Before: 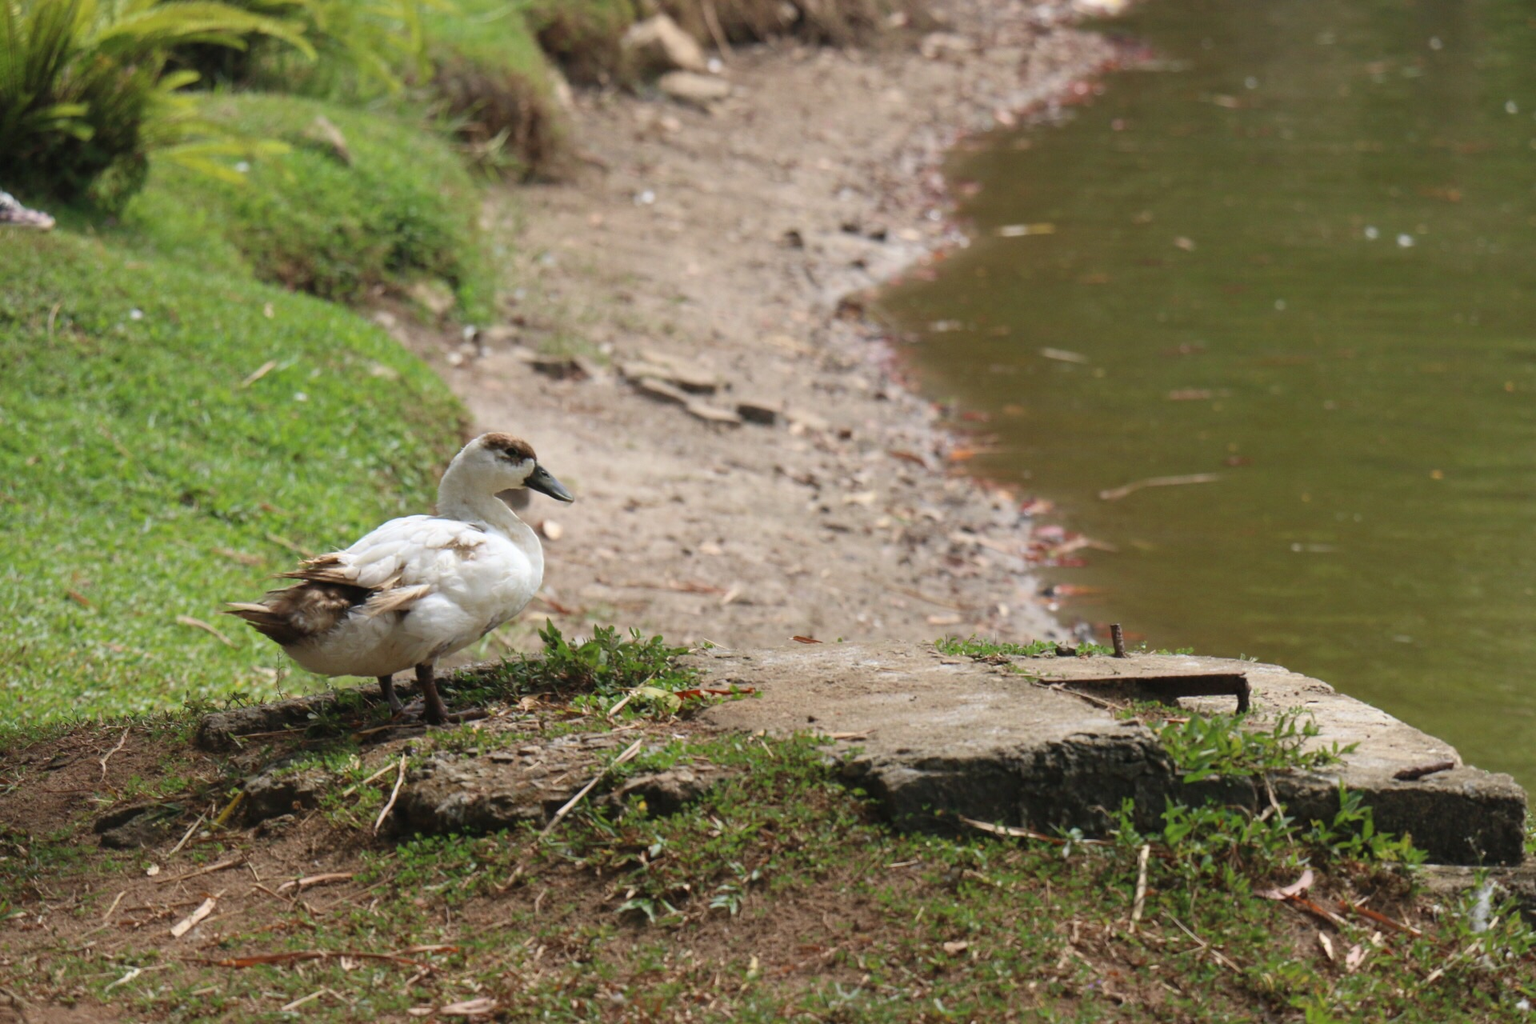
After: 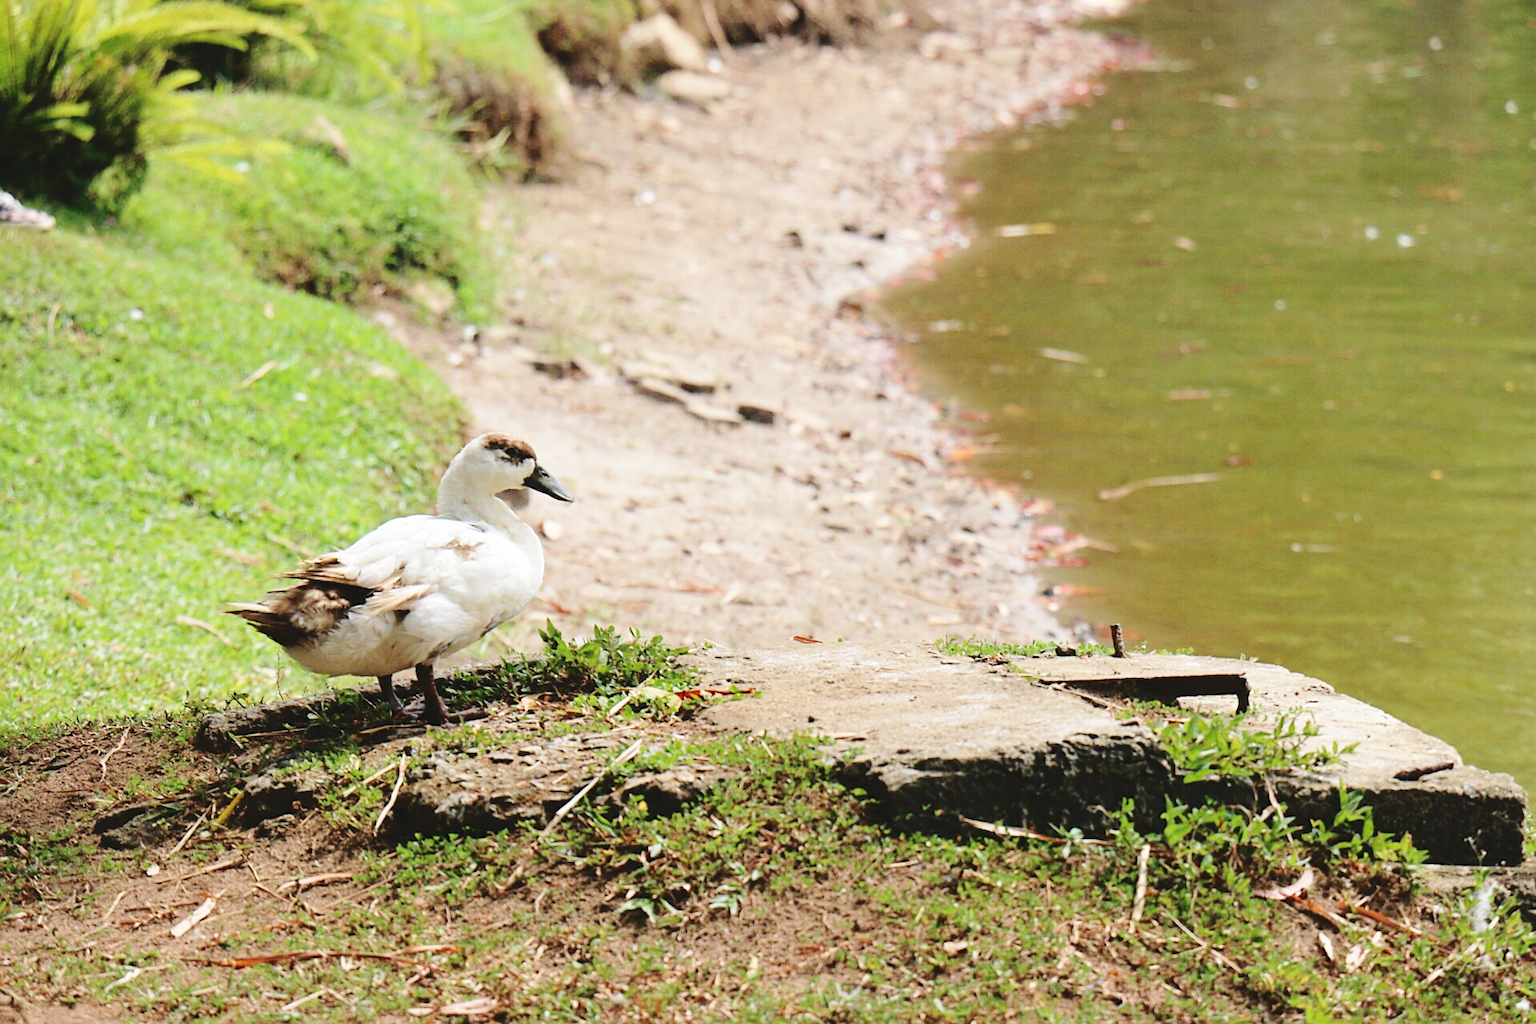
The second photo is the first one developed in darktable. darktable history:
sharpen: on, module defaults
tone curve: curves: ch0 [(0, 0) (0.003, 0.047) (0.011, 0.051) (0.025, 0.061) (0.044, 0.075) (0.069, 0.09) (0.1, 0.102) (0.136, 0.125) (0.177, 0.173) (0.224, 0.226) (0.277, 0.303) (0.335, 0.388) (0.399, 0.469) (0.468, 0.545) (0.543, 0.623) (0.623, 0.695) (0.709, 0.766) (0.801, 0.832) (0.898, 0.905) (1, 1)], color space Lab, independent channels, preserve colors none
base curve: curves: ch0 [(0, 0) (0.028, 0.03) (0.121, 0.232) (0.46, 0.748) (0.859, 0.968) (1, 1)], preserve colors none
